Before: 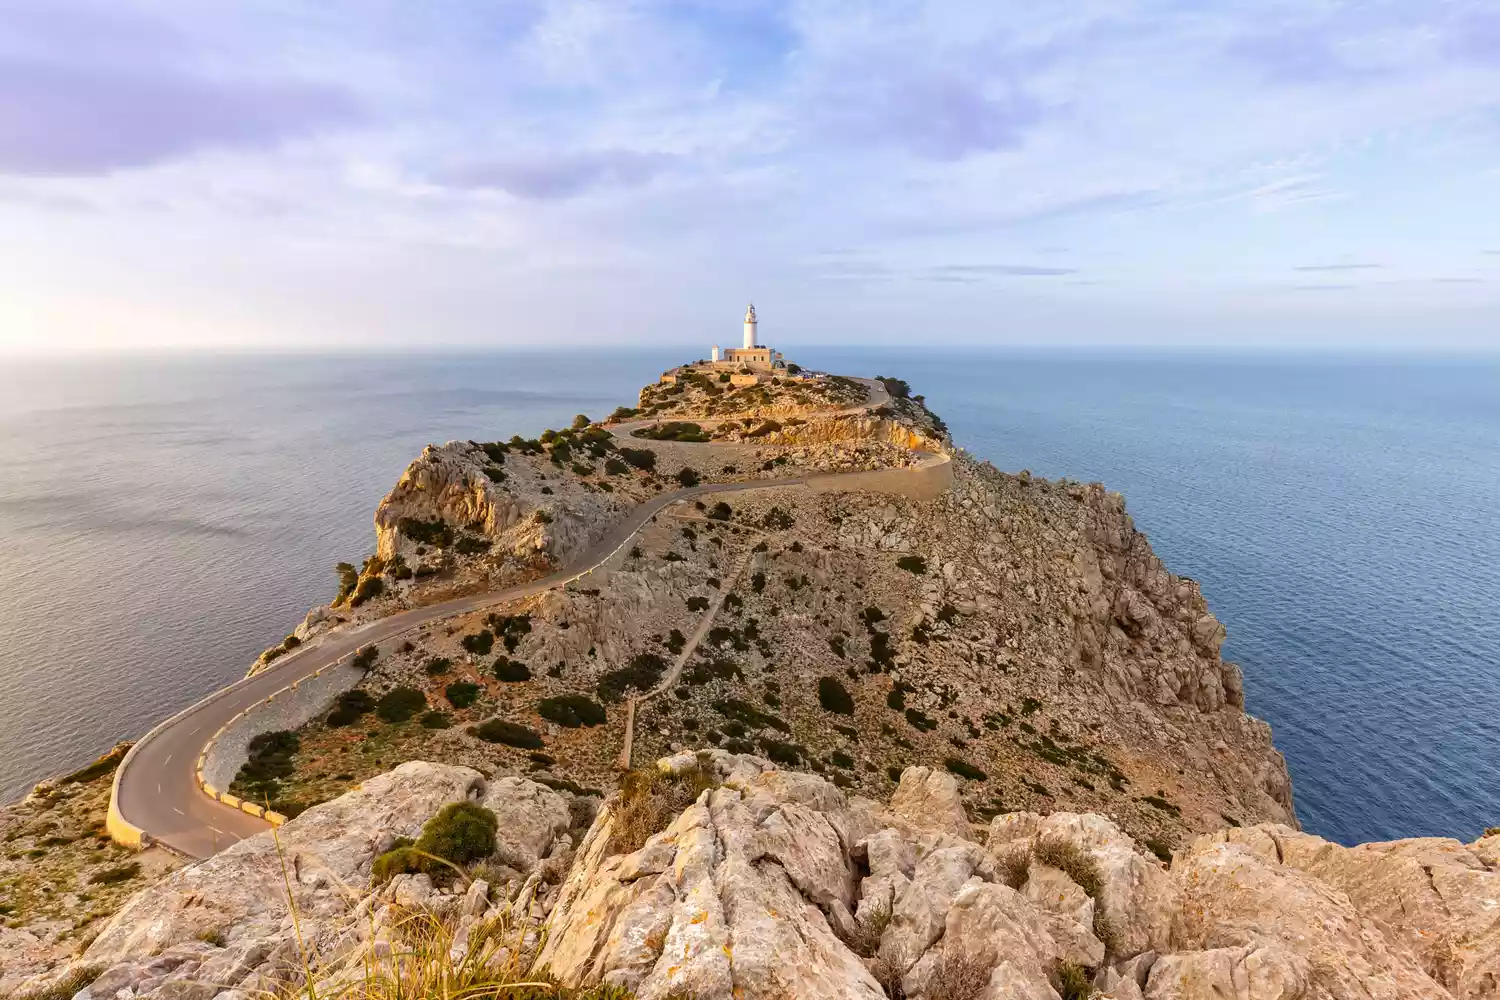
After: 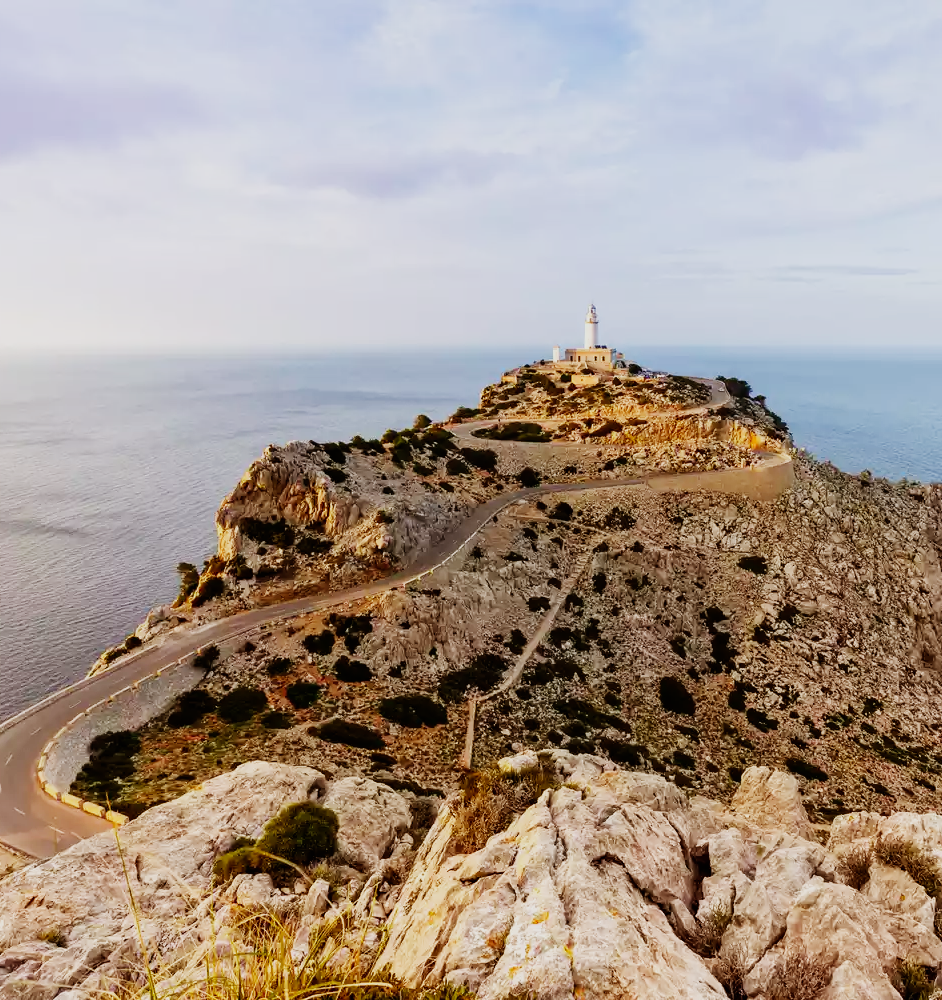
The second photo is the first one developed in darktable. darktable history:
sigmoid: contrast 1.8, skew -0.2, preserve hue 0%, red attenuation 0.1, red rotation 0.035, green attenuation 0.1, green rotation -0.017, blue attenuation 0.15, blue rotation -0.052, base primaries Rec2020
crop: left 10.644%, right 26.528%
